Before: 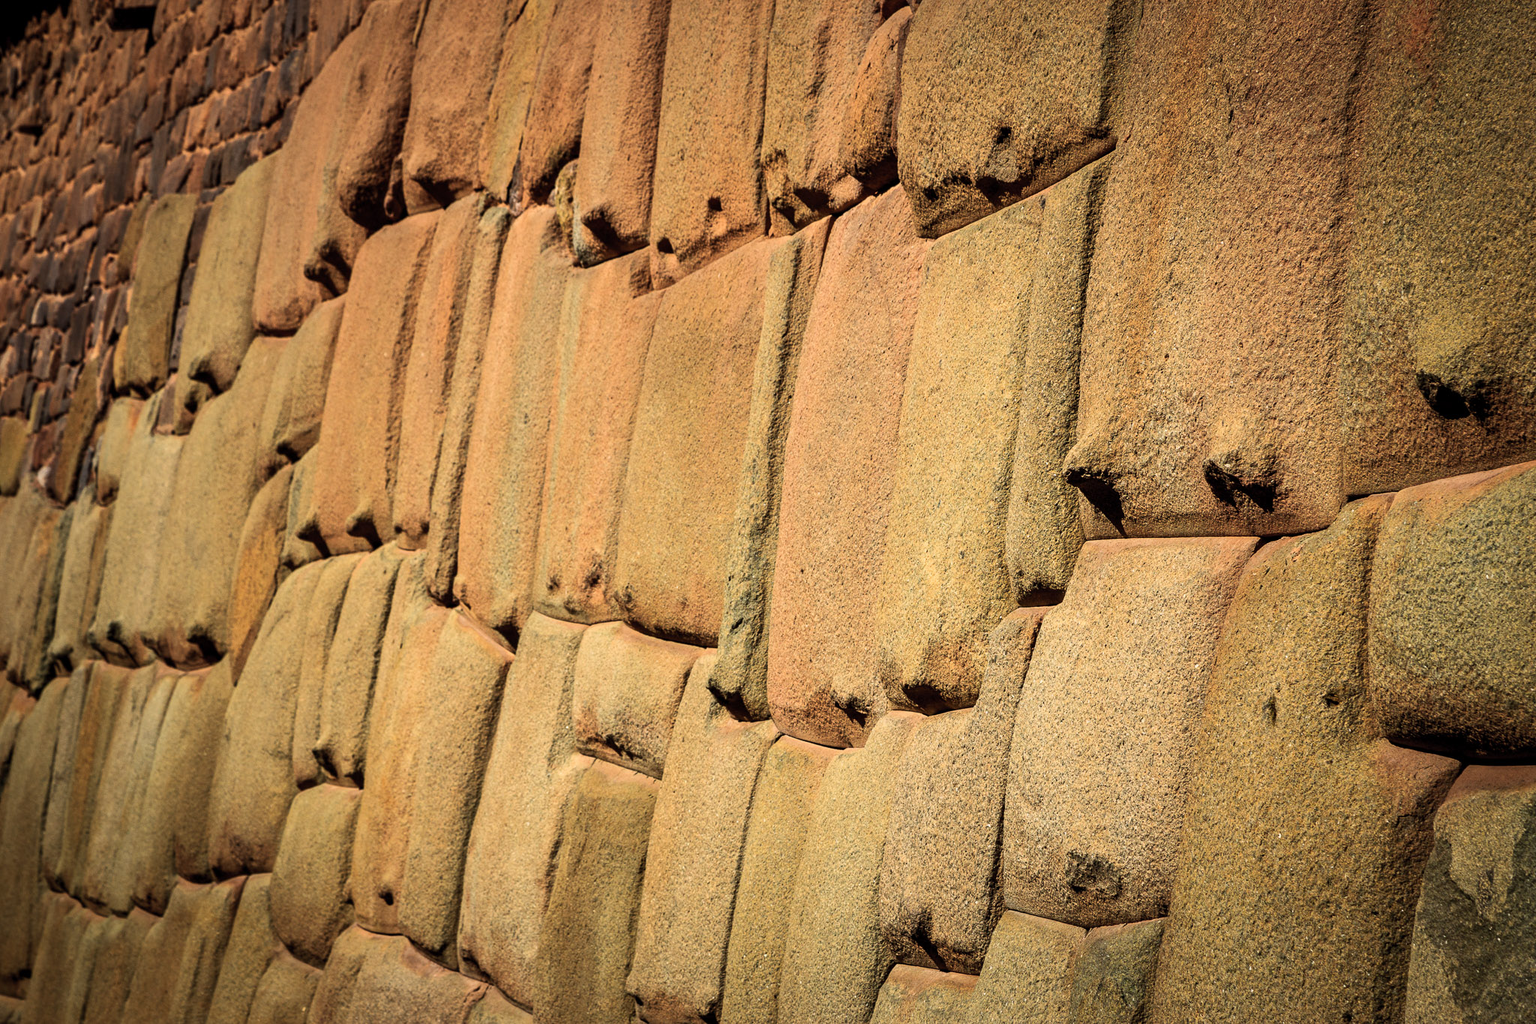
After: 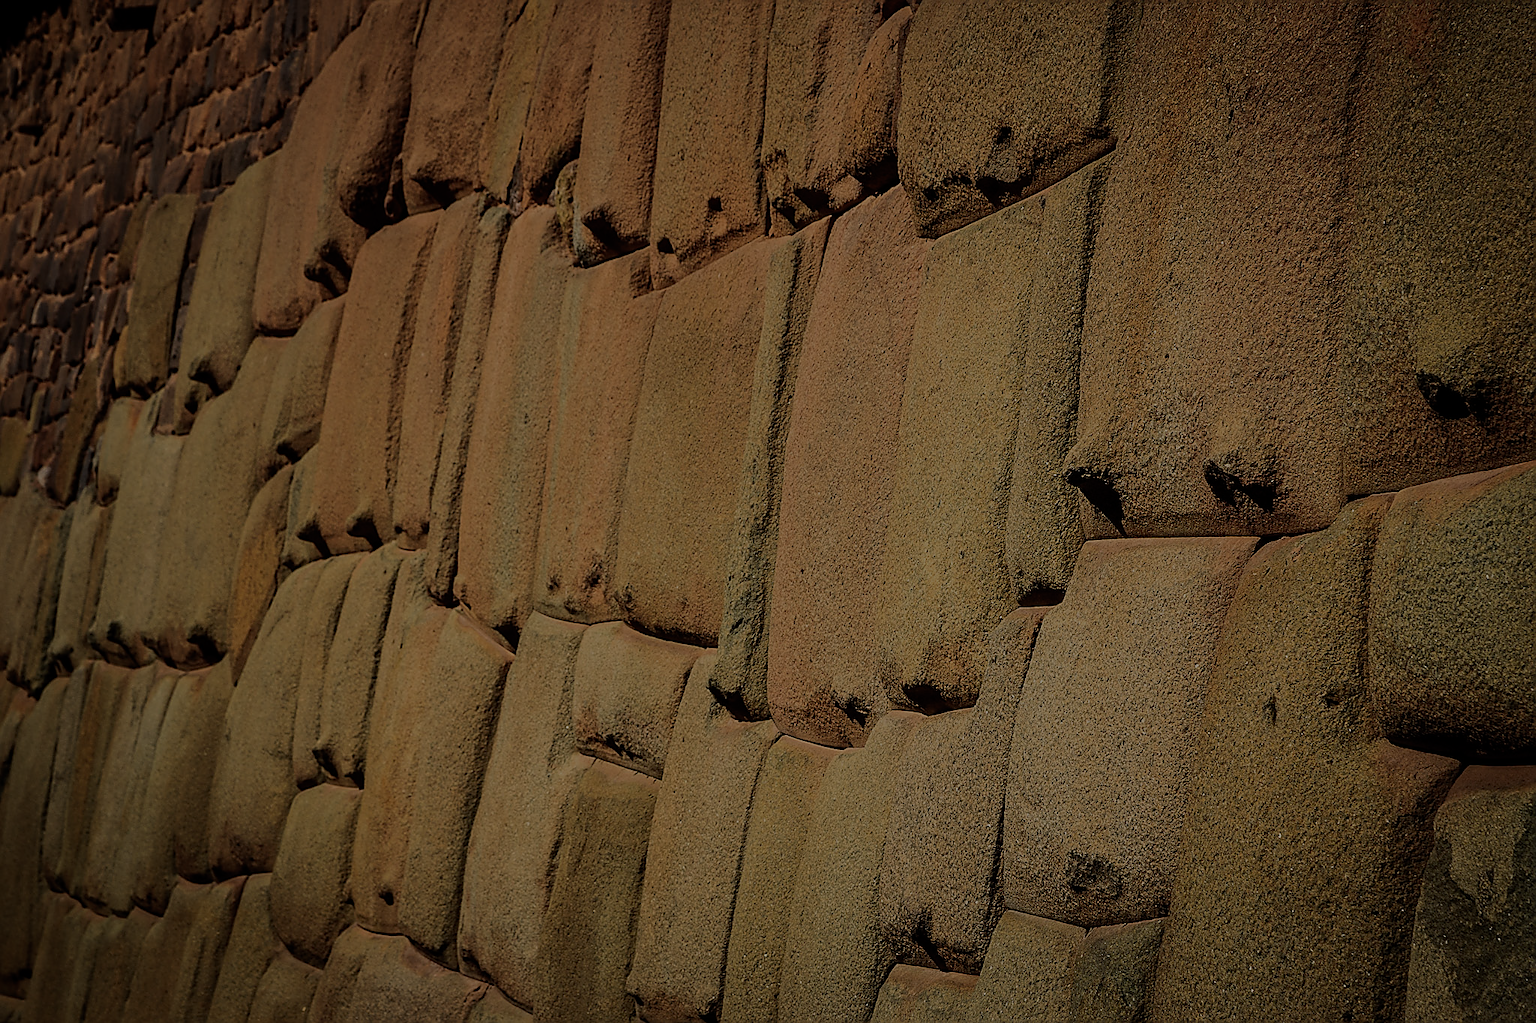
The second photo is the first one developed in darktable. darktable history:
exposure: exposure -2.077 EV, compensate exposure bias true, compensate highlight preservation false
sharpen: radius 1.413, amount 1.248, threshold 0.693
